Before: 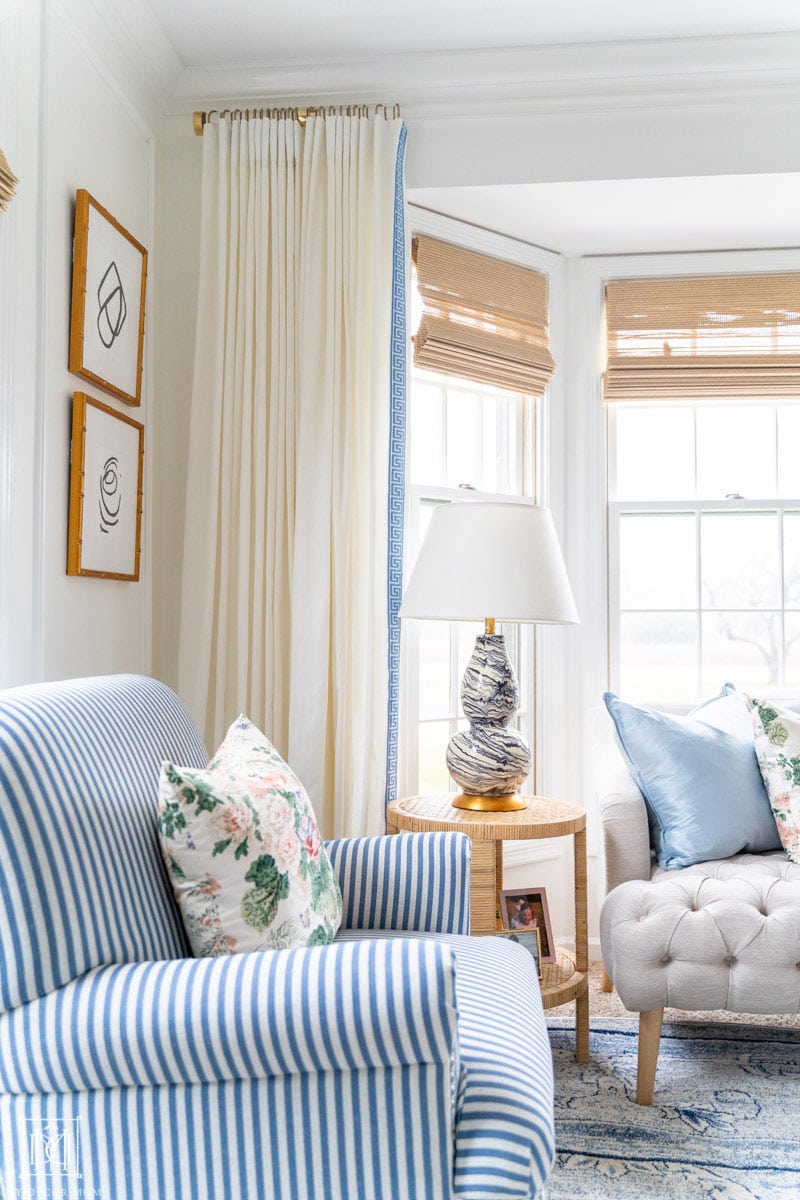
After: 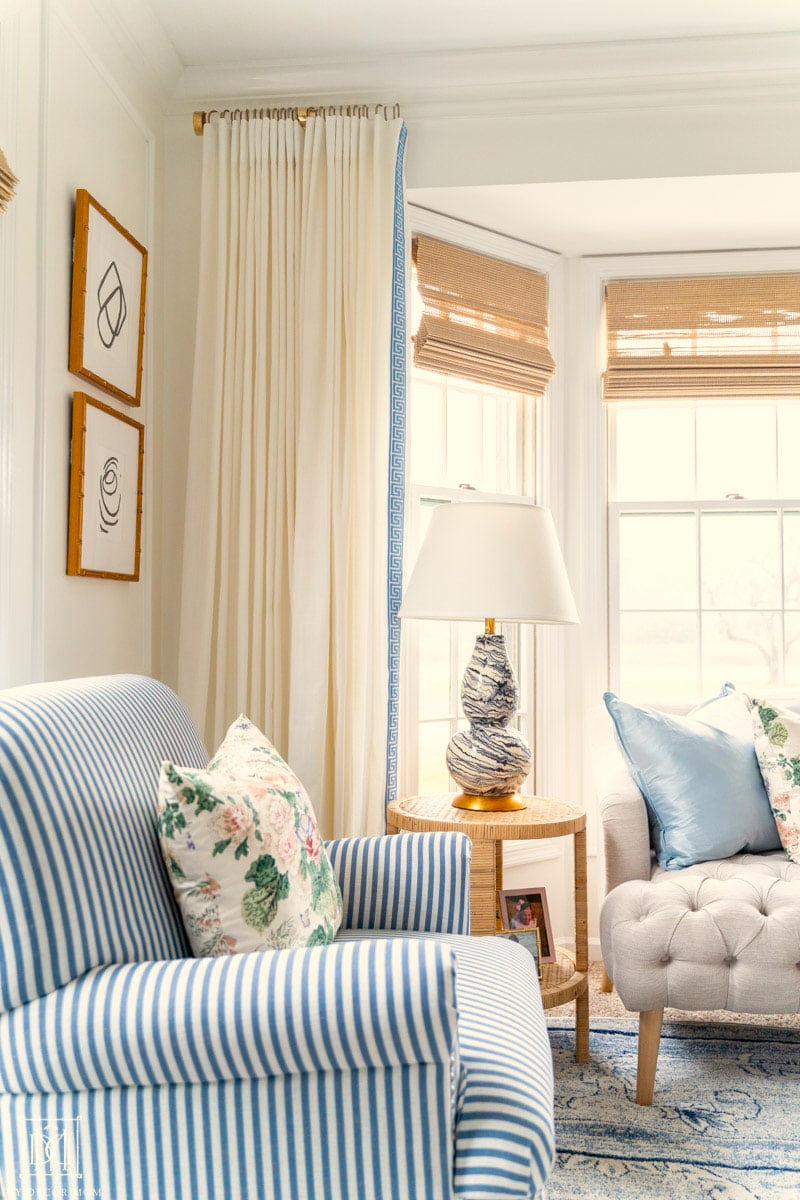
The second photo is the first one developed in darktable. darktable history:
white balance: red 1.045, blue 0.932
color balance rgb: perceptual saturation grading › global saturation 8.89%, saturation formula JzAzBz (2021)
